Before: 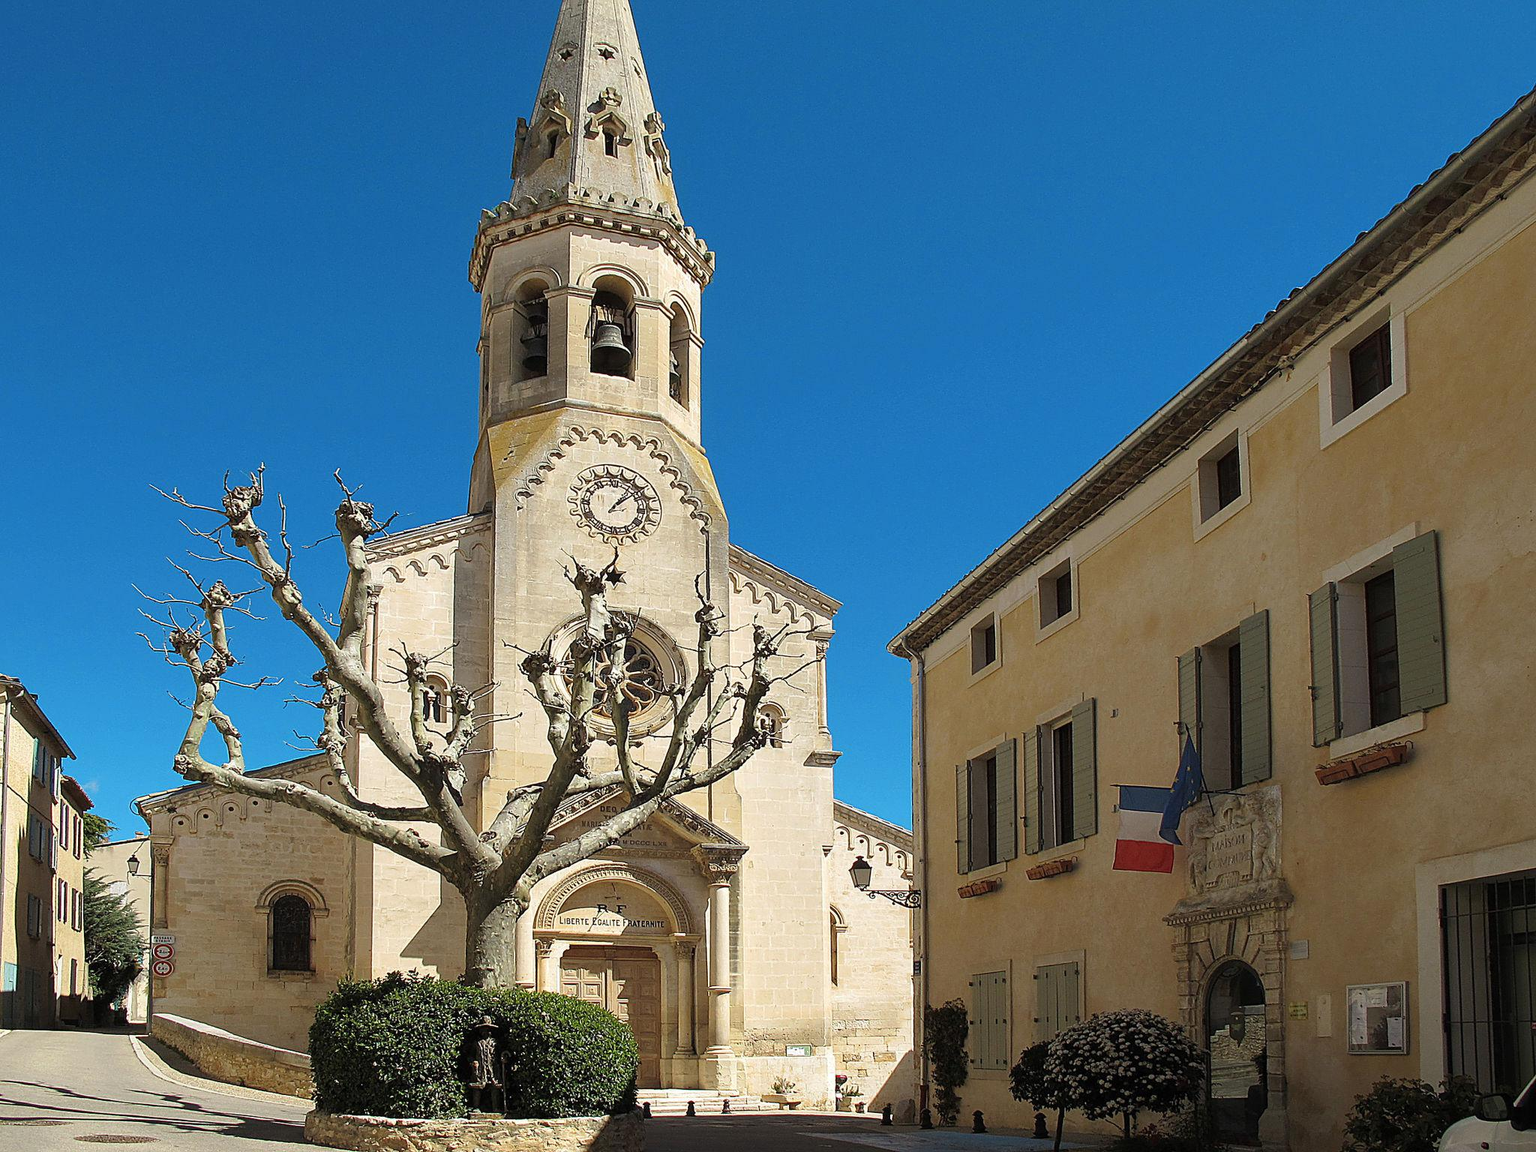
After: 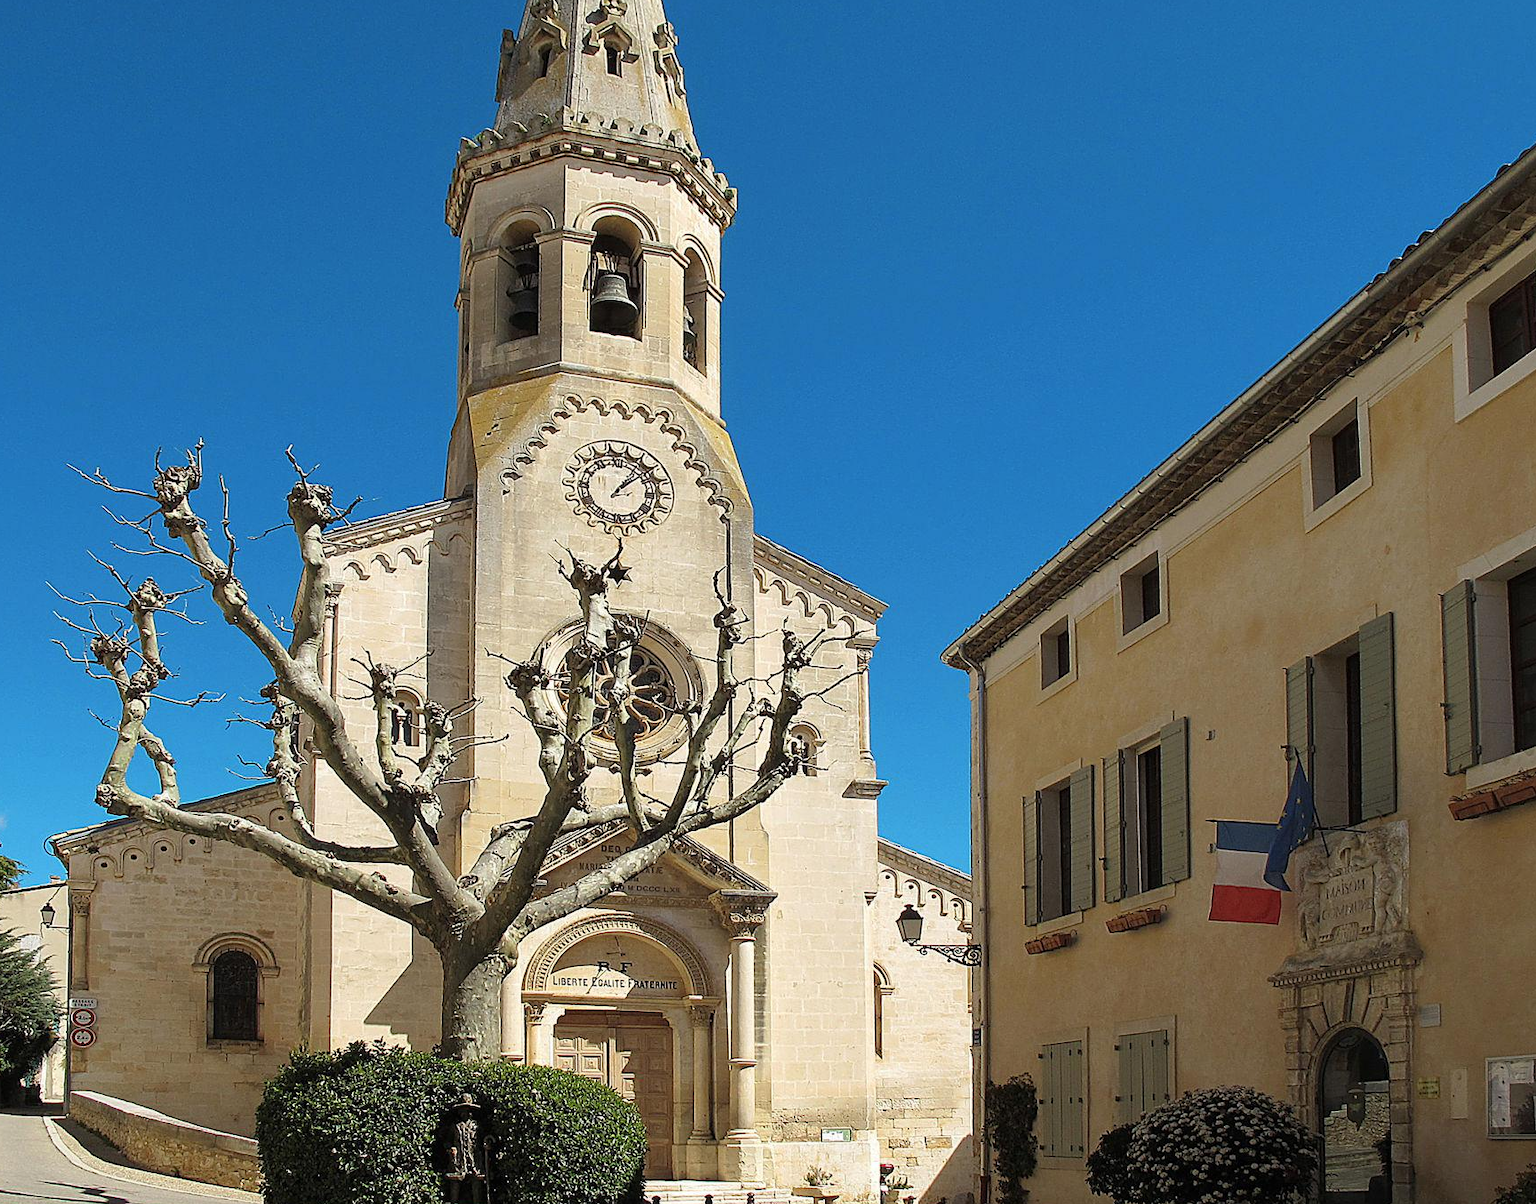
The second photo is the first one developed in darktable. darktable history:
levels: mode automatic, levels [0, 0.476, 0.951]
crop: left 6.089%, top 8.102%, right 9.53%, bottom 3.635%
color correction: highlights b* 0.044, saturation 0.985
